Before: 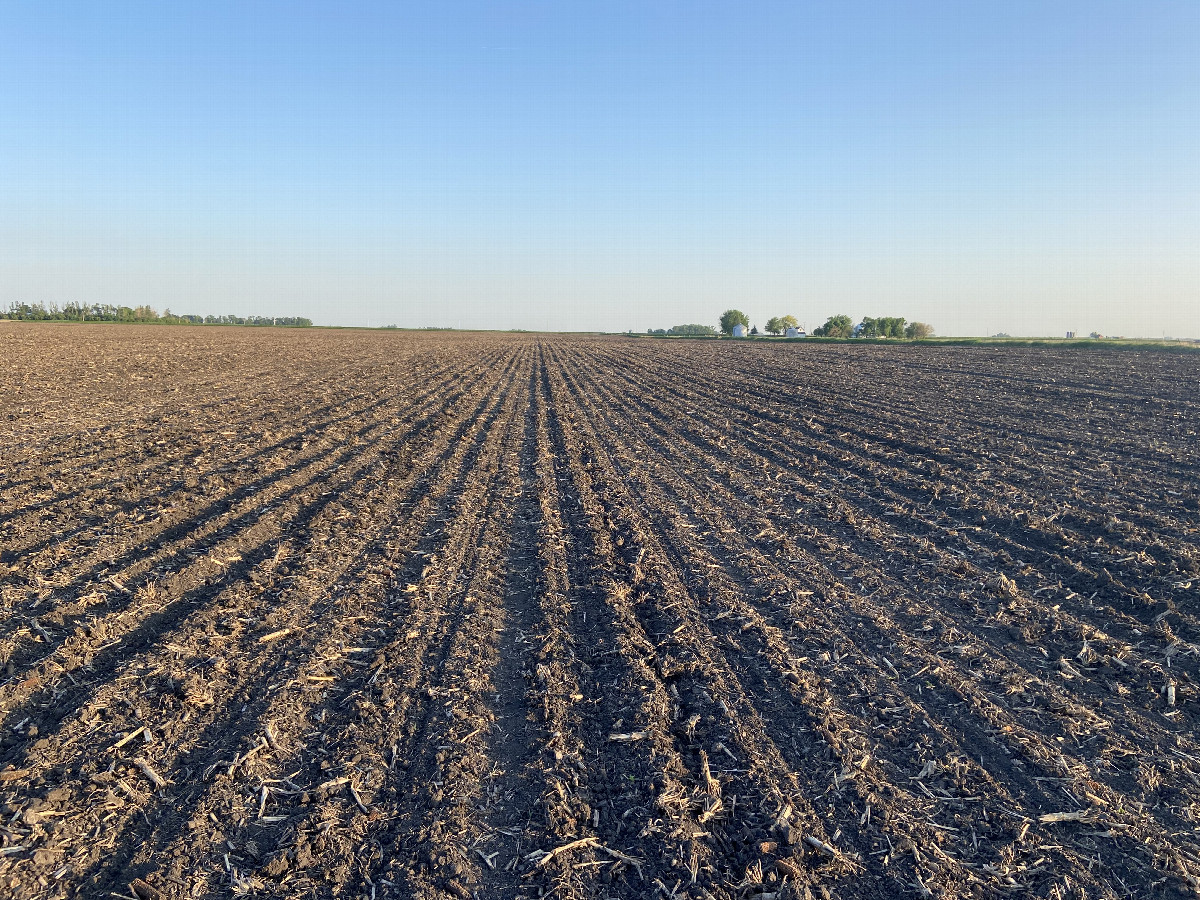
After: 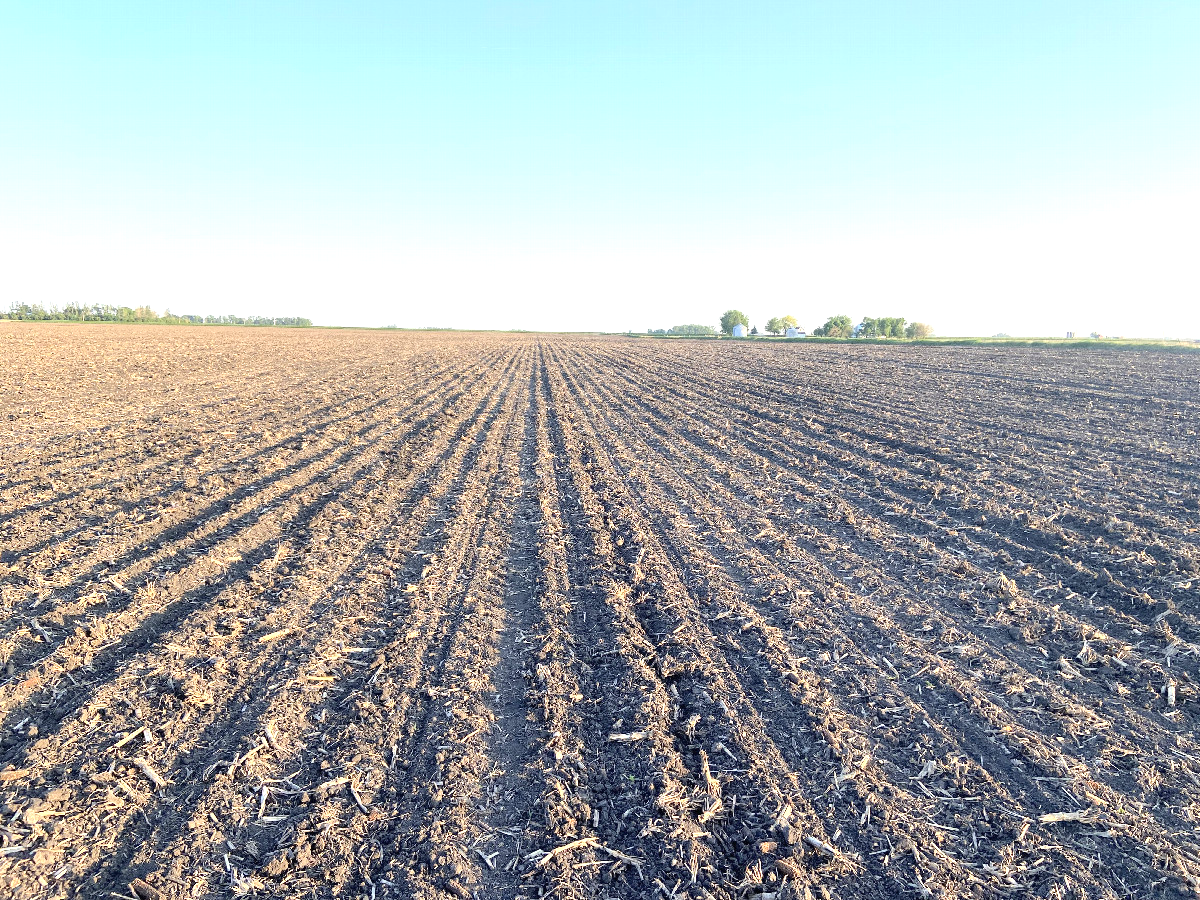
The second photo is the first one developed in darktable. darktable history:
tone curve: curves: ch0 [(0, 0) (0.003, 0.004) (0.011, 0.015) (0.025, 0.033) (0.044, 0.058) (0.069, 0.091) (0.1, 0.131) (0.136, 0.179) (0.177, 0.233) (0.224, 0.296) (0.277, 0.364) (0.335, 0.434) (0.399, 0.511) (0.468, 0.584) (0.543, 0.656) (0.623, 0.729) (0.709, 0.799) (0.801, 0.874) (0.898, 0.936) (1, 1)], color space Lab, independent channels, preserve colors none
exposure: black level correction 0, exposure 0.898 EV, compensate highlight preservation false
